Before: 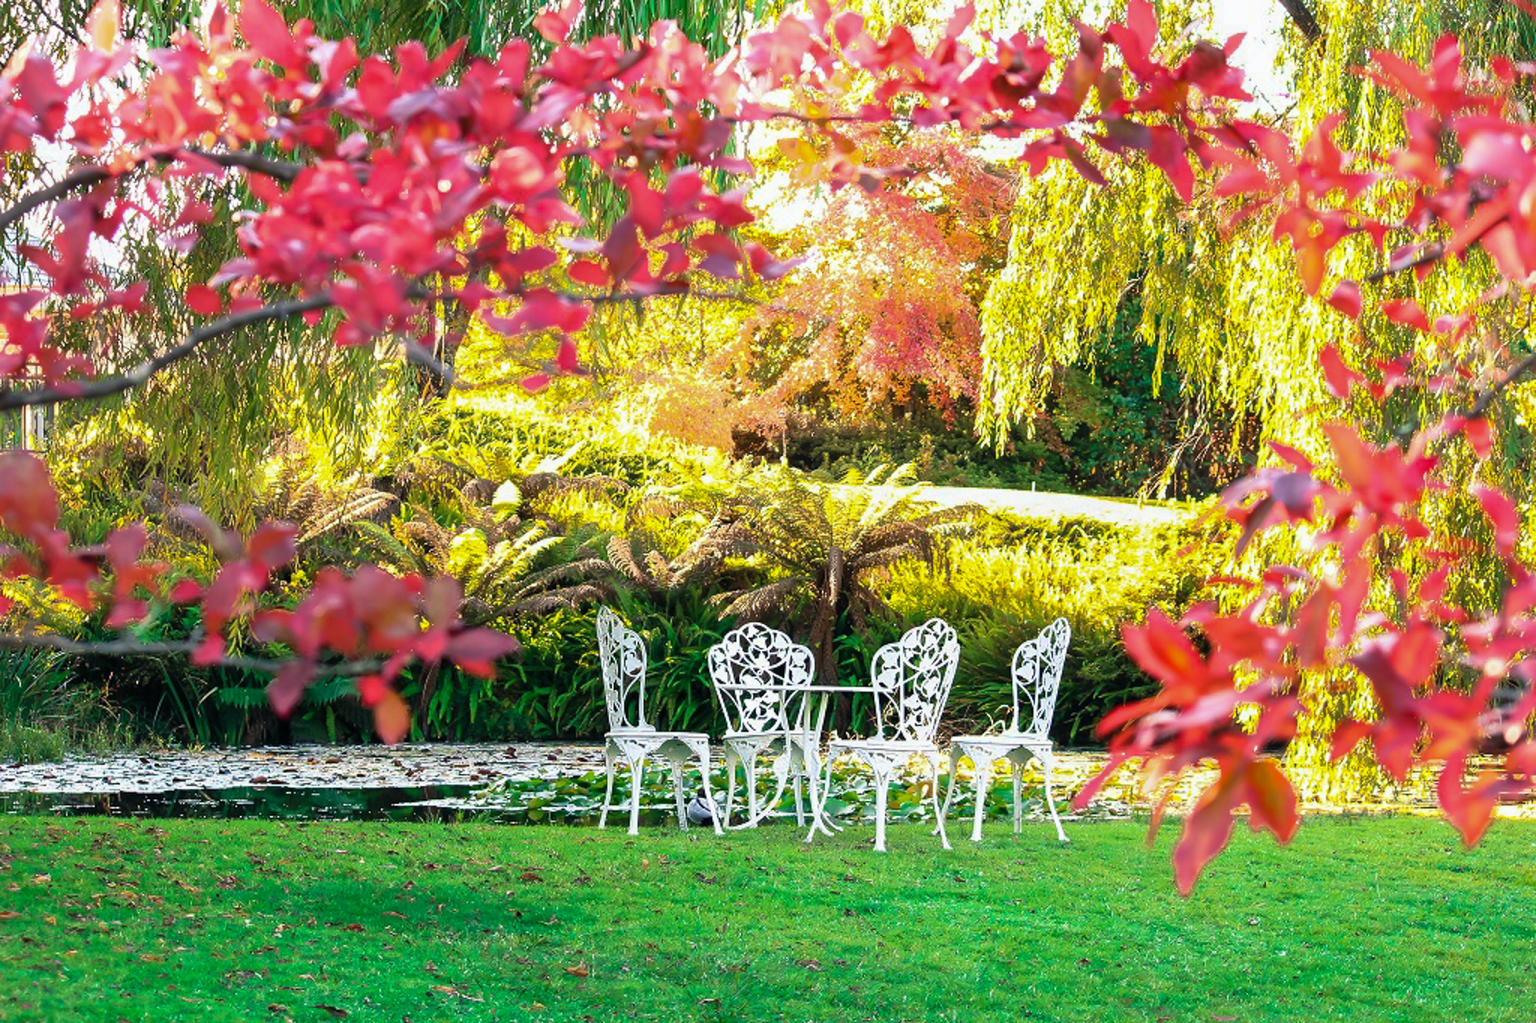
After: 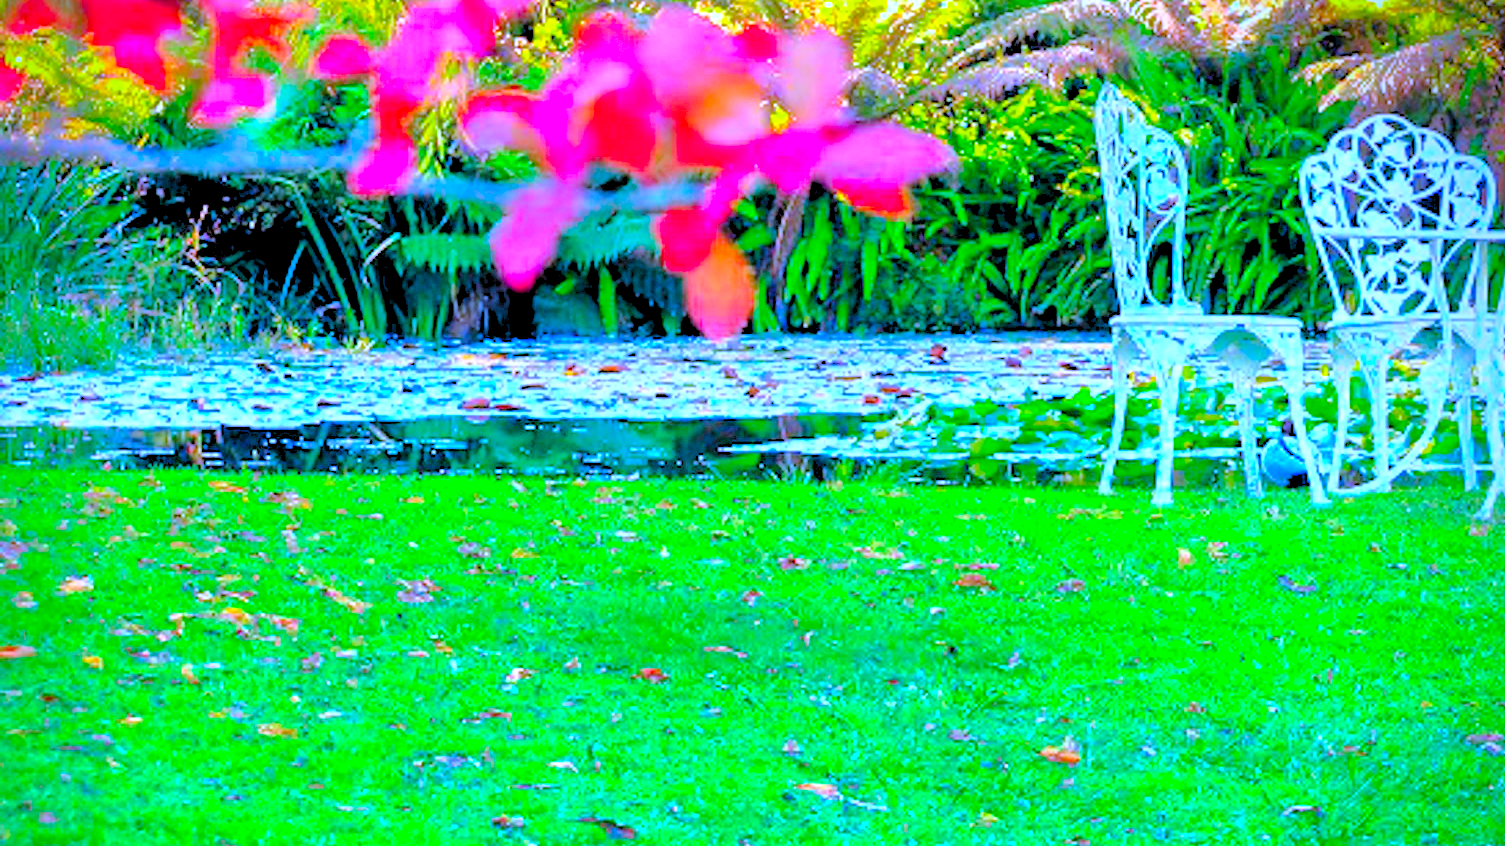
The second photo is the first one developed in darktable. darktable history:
levels: levels [0.093, 0.434, 0.988]
crop and rotate: top 54.778%, right 46.61%, bottom 0.159%
exposure: black level correction 0, exposure 0.5 EV, compensate exposure bias true, compensate highlight preservation false
tone equalizer: -7 EV 0.15 EV, -6 EV 0.6 EV, -5 EV 1.15 EV, -4 EV 1.33 EV, -3 EV 1.15 EV, -2 EV 0.6 EV, -1 EV 0.15 EV, mask exposure compensation -0.5 EV
color correction: highlights a* -10.77, highlights b* 9.8, saturation 1.72
white balance: red 0.98, blue 1.61
vignetting: brightness -0.629, saturation -0.007, center (-0.028, 0.239)
